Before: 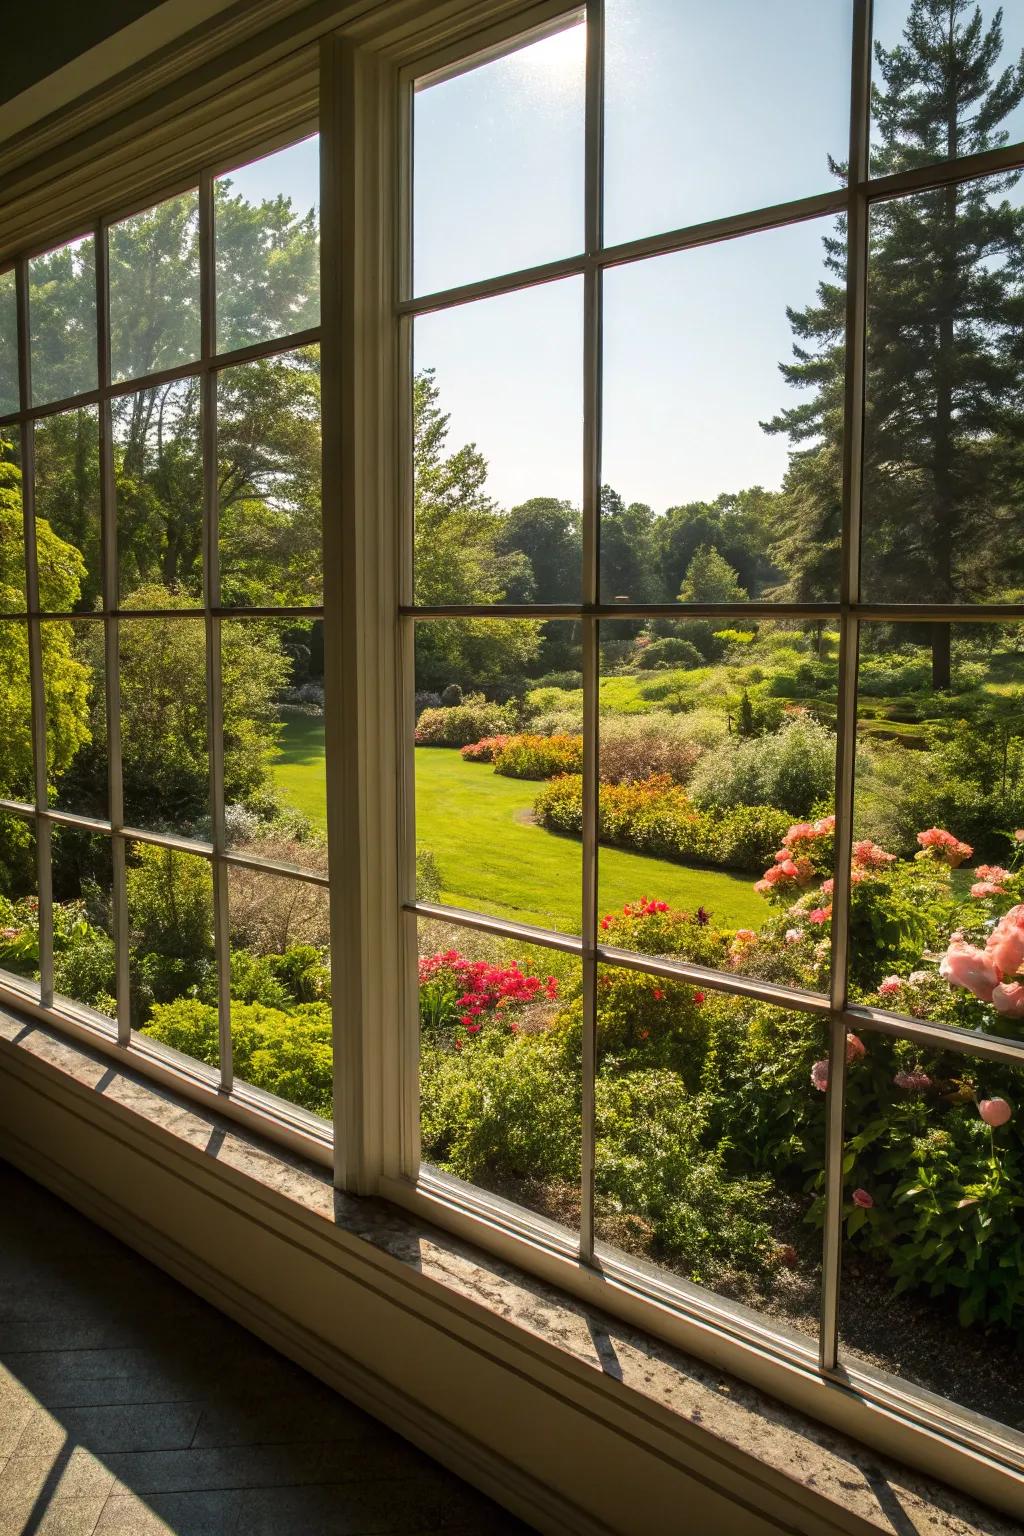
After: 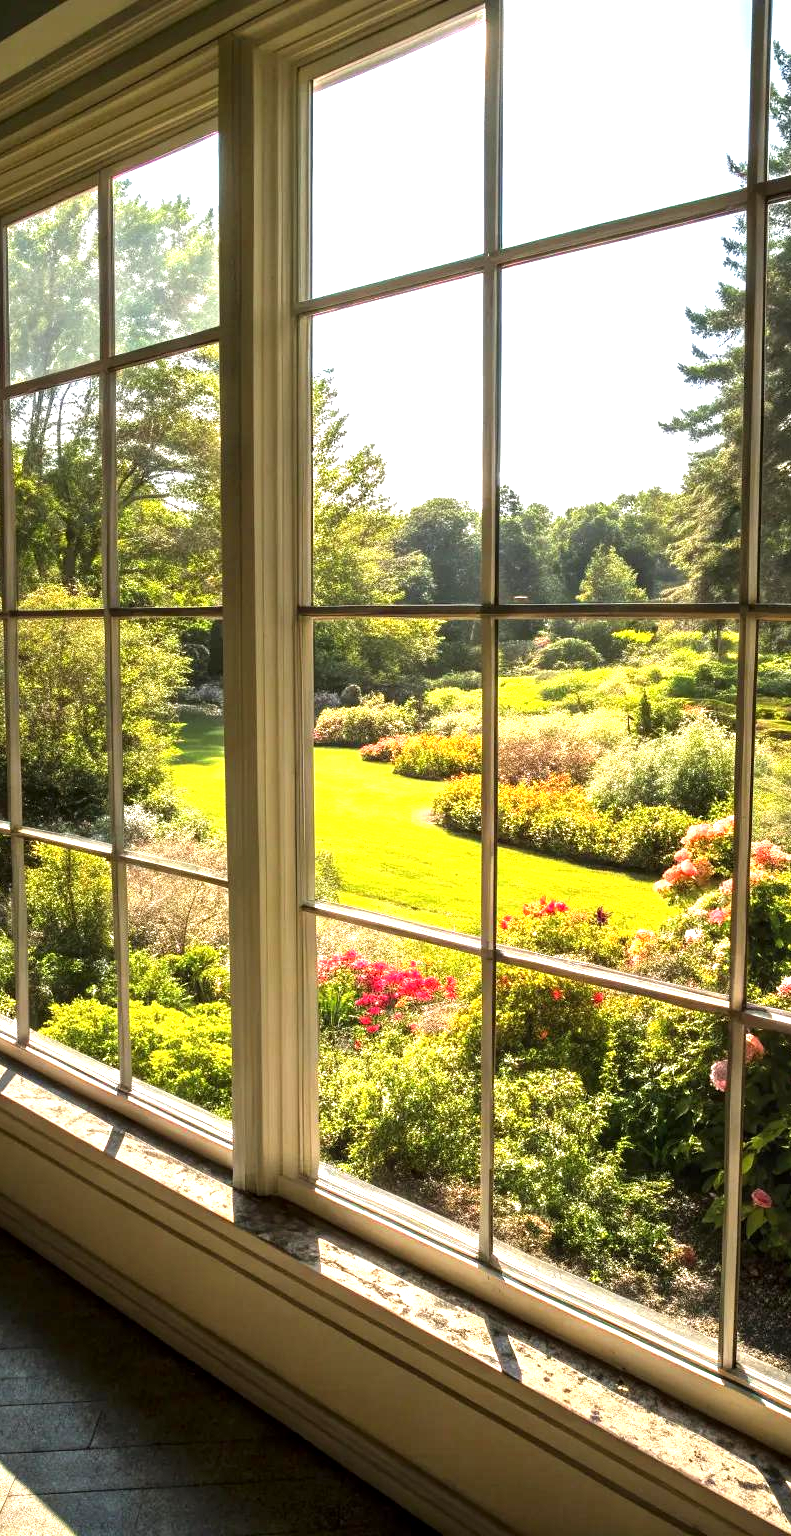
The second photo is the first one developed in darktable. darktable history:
local contrast: highlights 100%, shadows 99%, detail 119%, midtone range 0.2
tone equalizer: -8 EV -0.419 EV, -7 EV -0.402 EV, -6 EV -0.311 EV, -5 EV -0.245 EV, -3 EV 0.211 EV, -2 EV 0.319 EV, -1 EV 0.414 EV, +0 EV 0.417 EV
exposure: black level correction 0, exposure 0.898 EV, compensate exposure bias true, compensate highlight preservation false
crop: left 9.874%, right 12.848%
